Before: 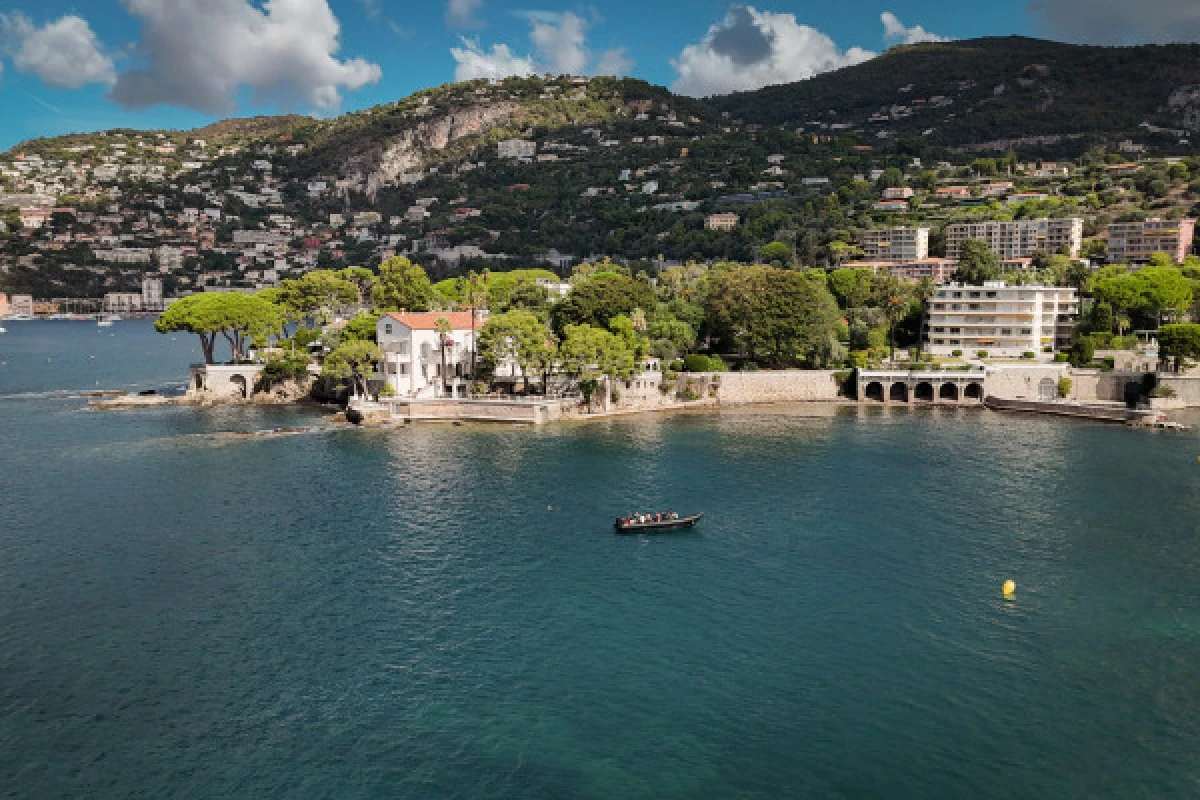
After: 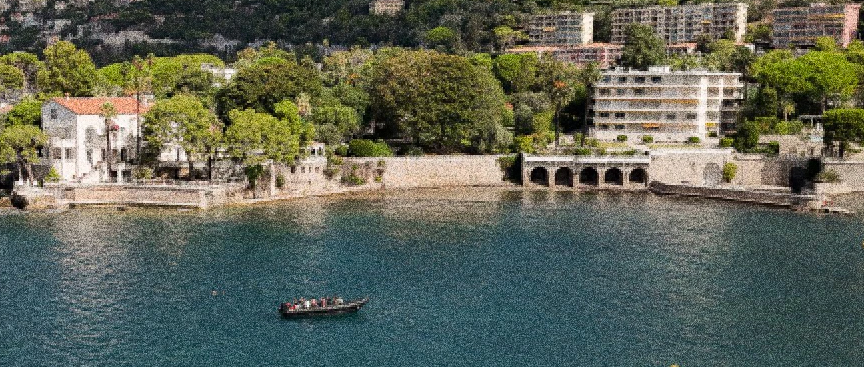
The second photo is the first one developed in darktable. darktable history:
crop and rotate: left 27.938%, top 27.046%, bottom 27.046%
grain: coarseness 30.02 ISO, strength 100%
